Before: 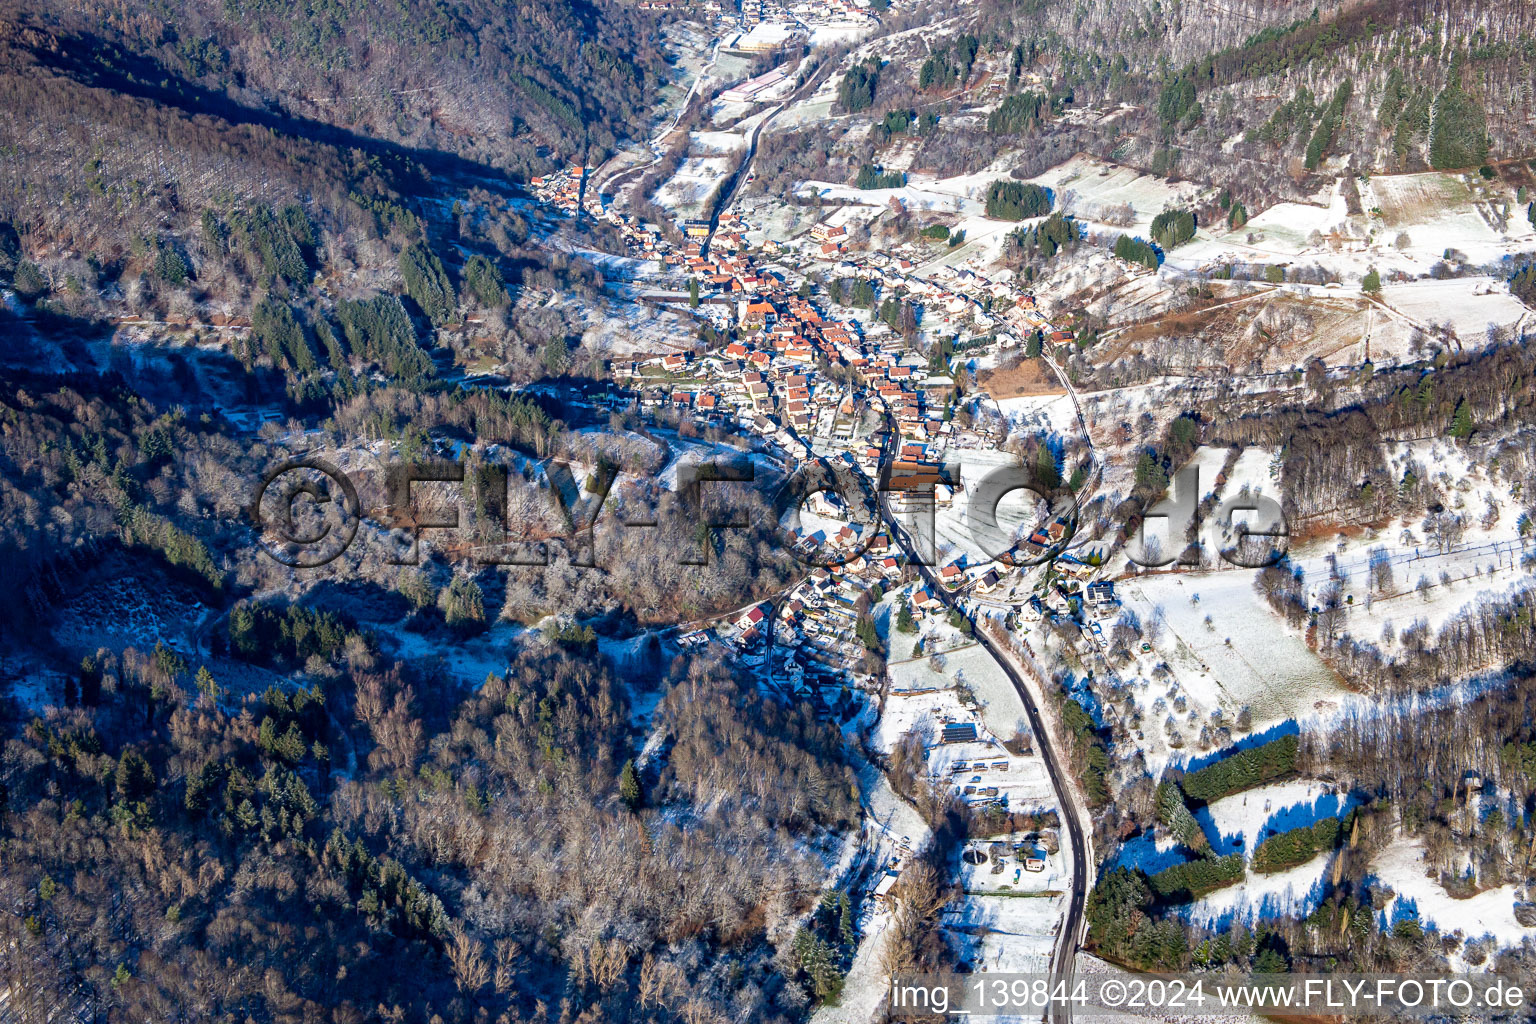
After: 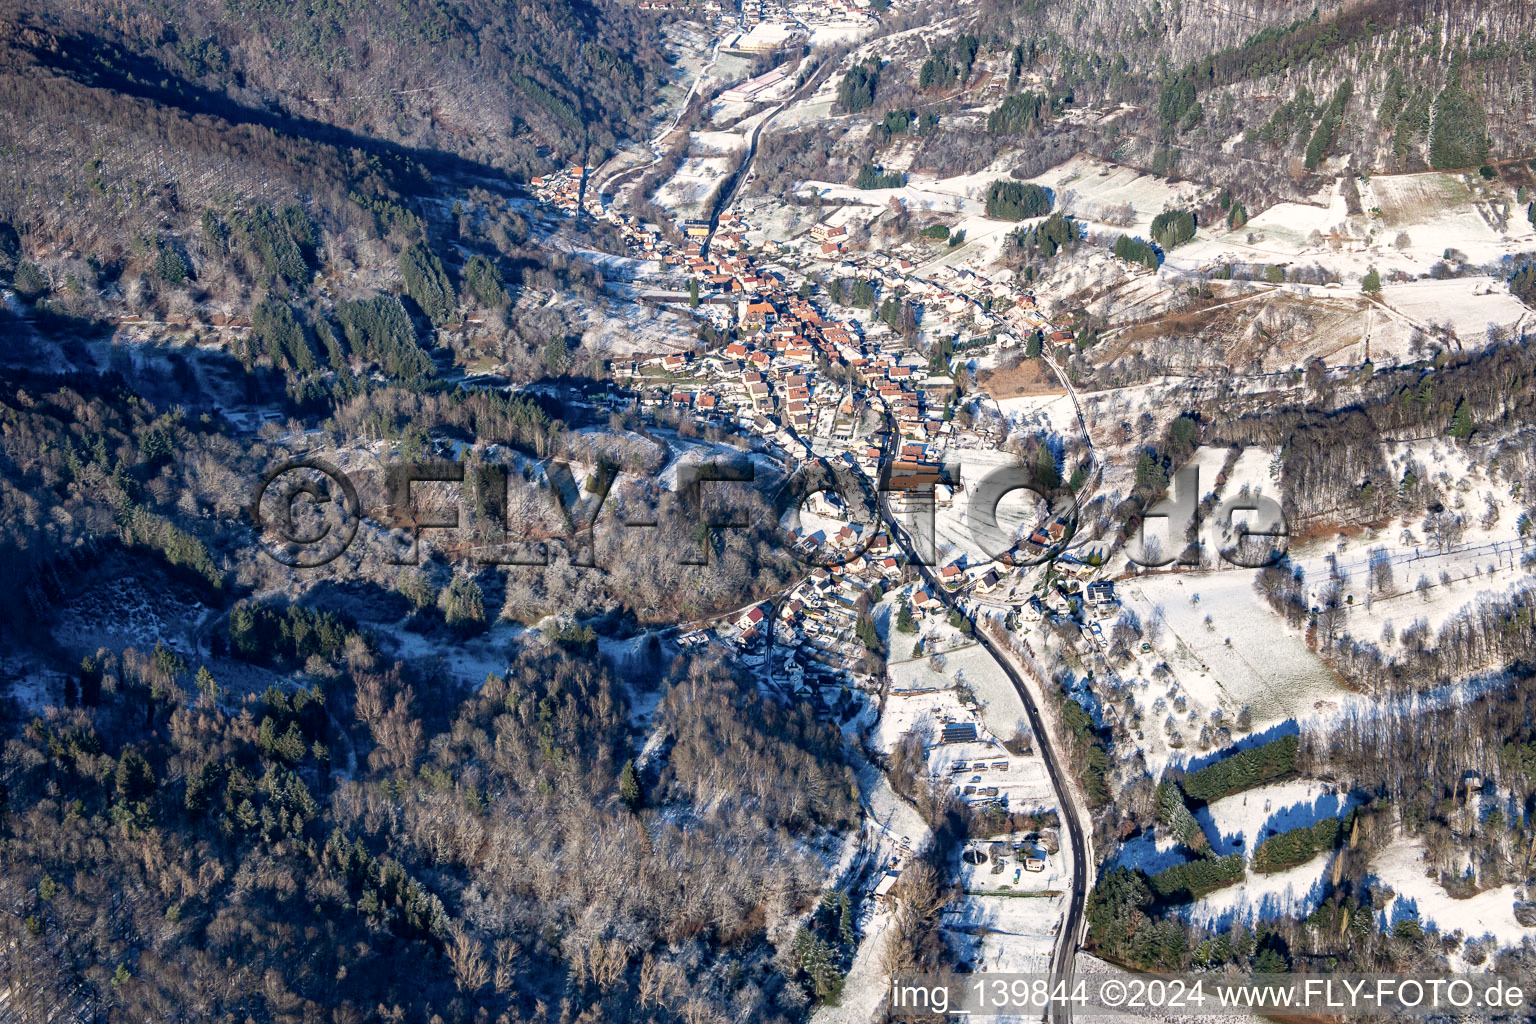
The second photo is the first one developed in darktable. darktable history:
color correction: highlights a* 2.78, highlights b* 5.01, shadows a* -2.51, shadows b* -4.87, saturation 0.771
